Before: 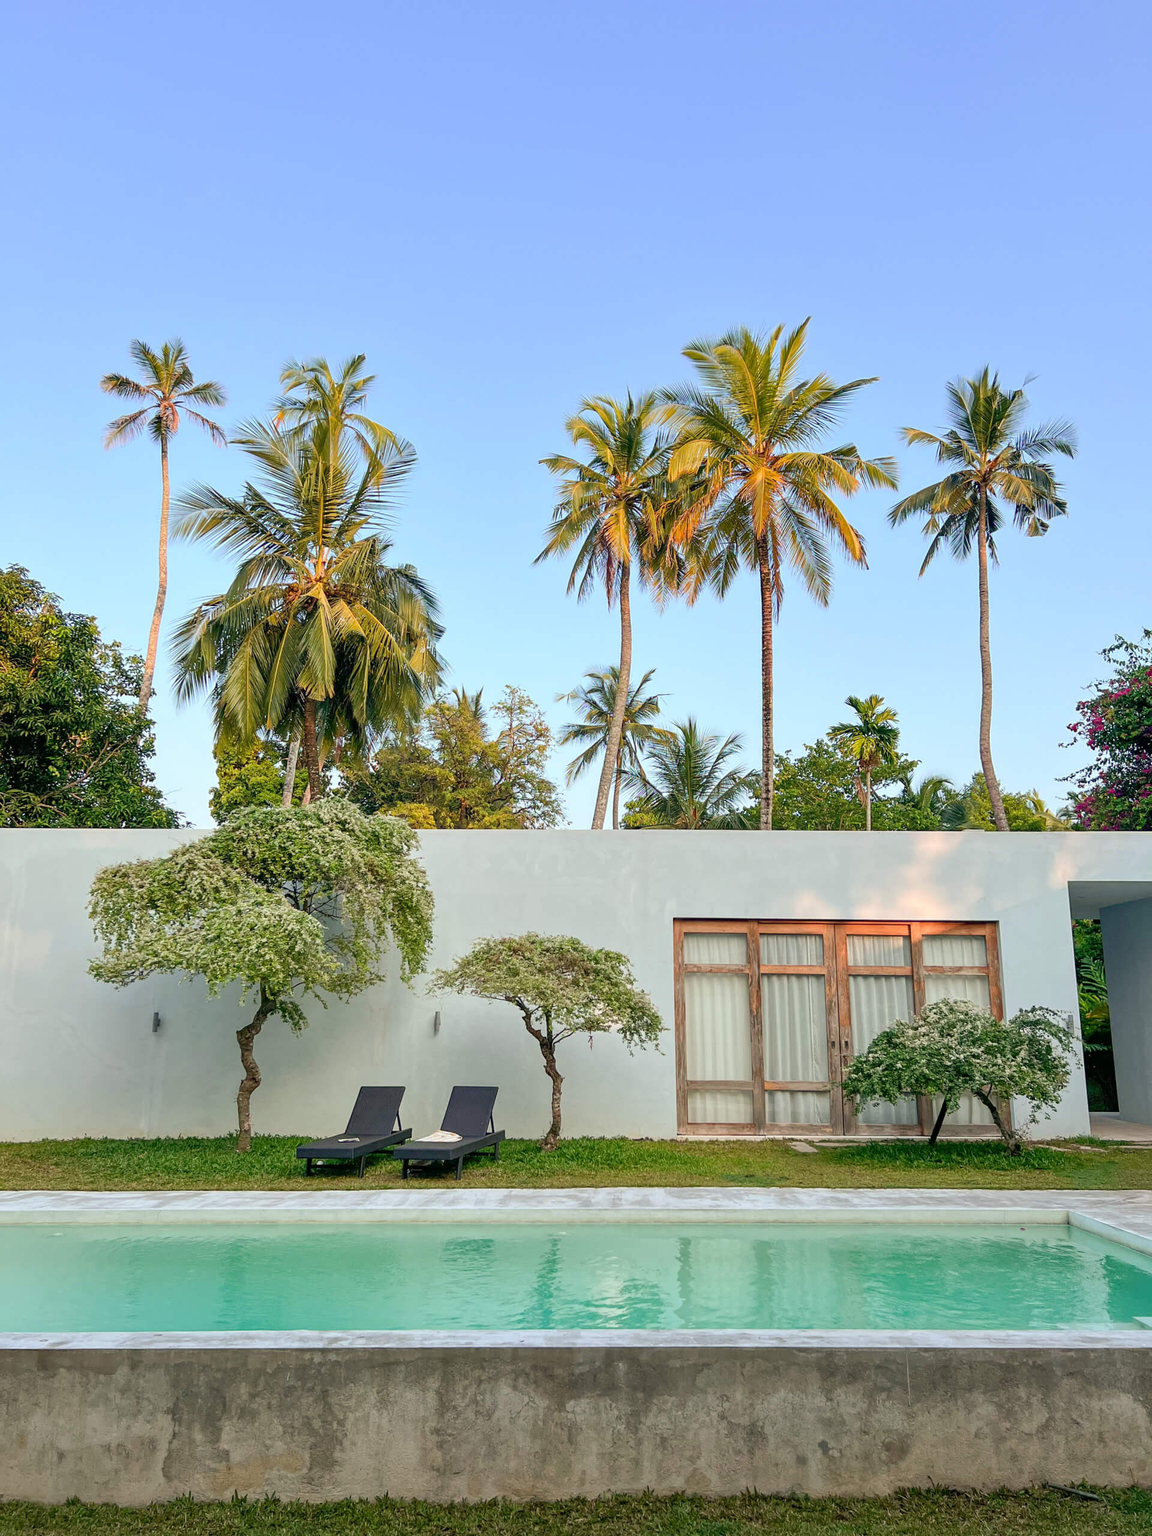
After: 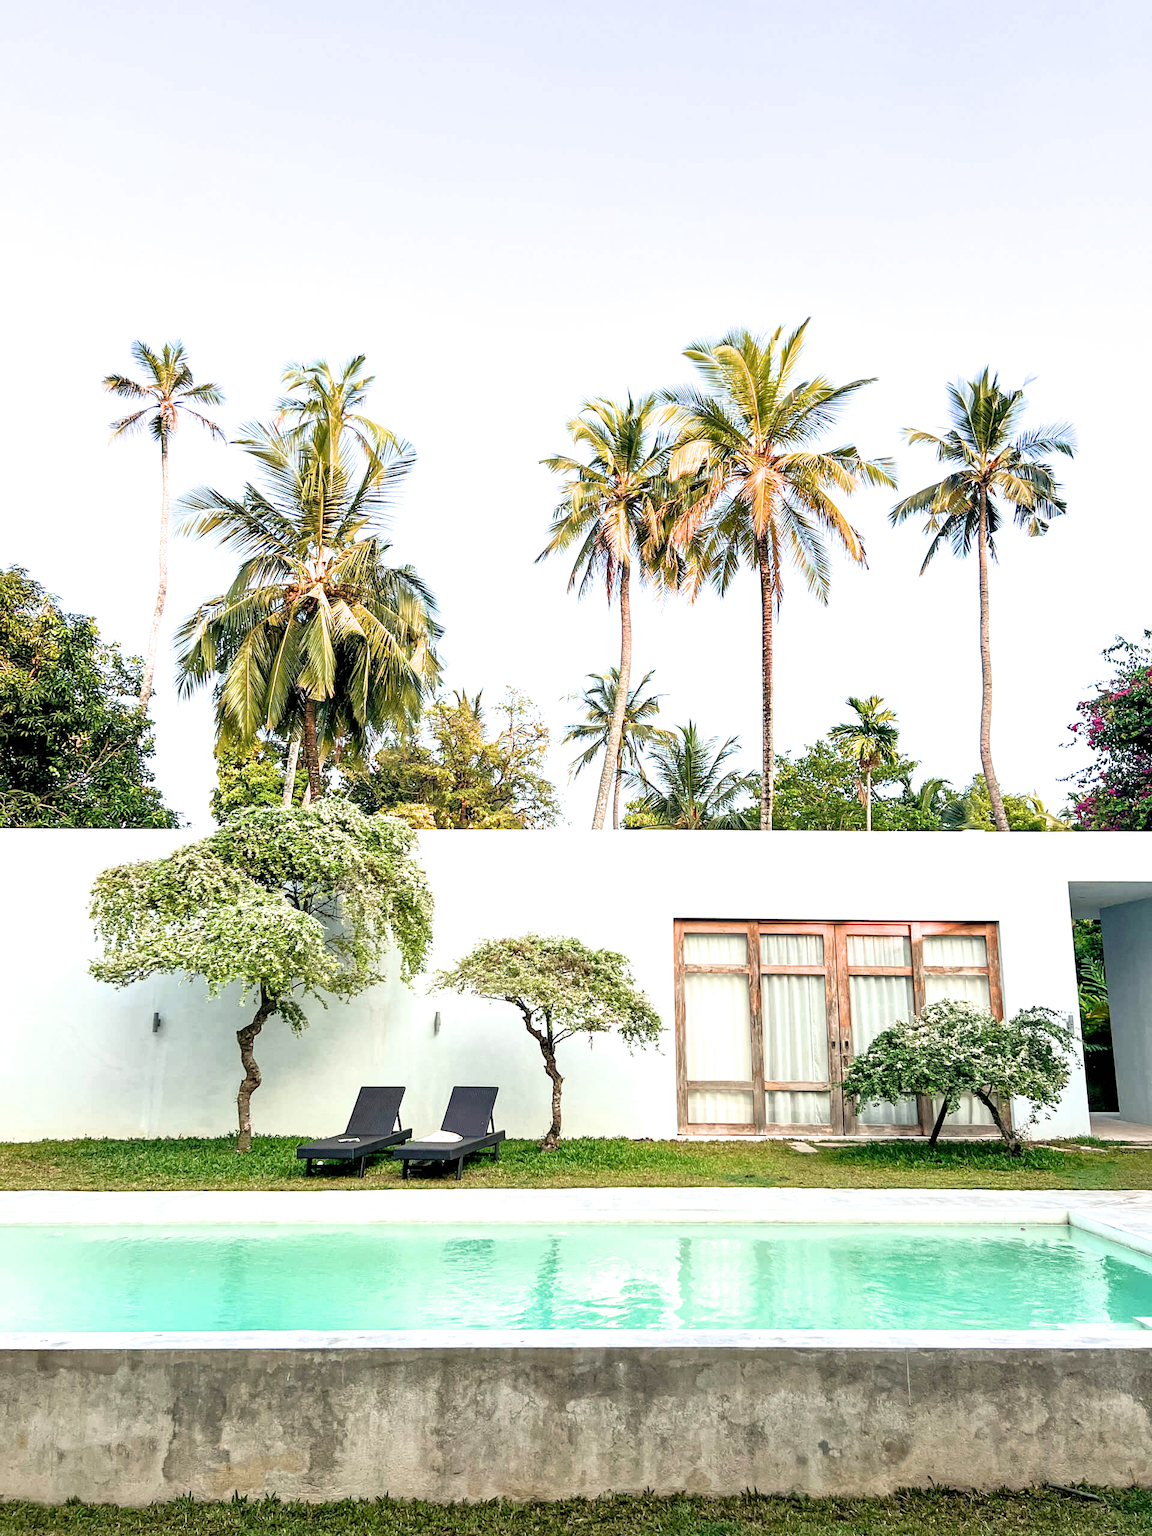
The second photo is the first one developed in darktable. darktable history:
exposure: black level correction 0, exposure 0.698 EV, compensate highlight preservation false
filmic rgb: black relative exposure -8.3 EV, white relative exposure 2.2 EV, threshold 3.01 EV, target white luminance 99.972%, hardness 7.11, latitude 74.56%, contrast 1.322, highlights saturation mix -2.96%, shadows ↔ highlights balance 30.26%, iterations of high-quality reconstruction 0, enable highlight reconstruction true
